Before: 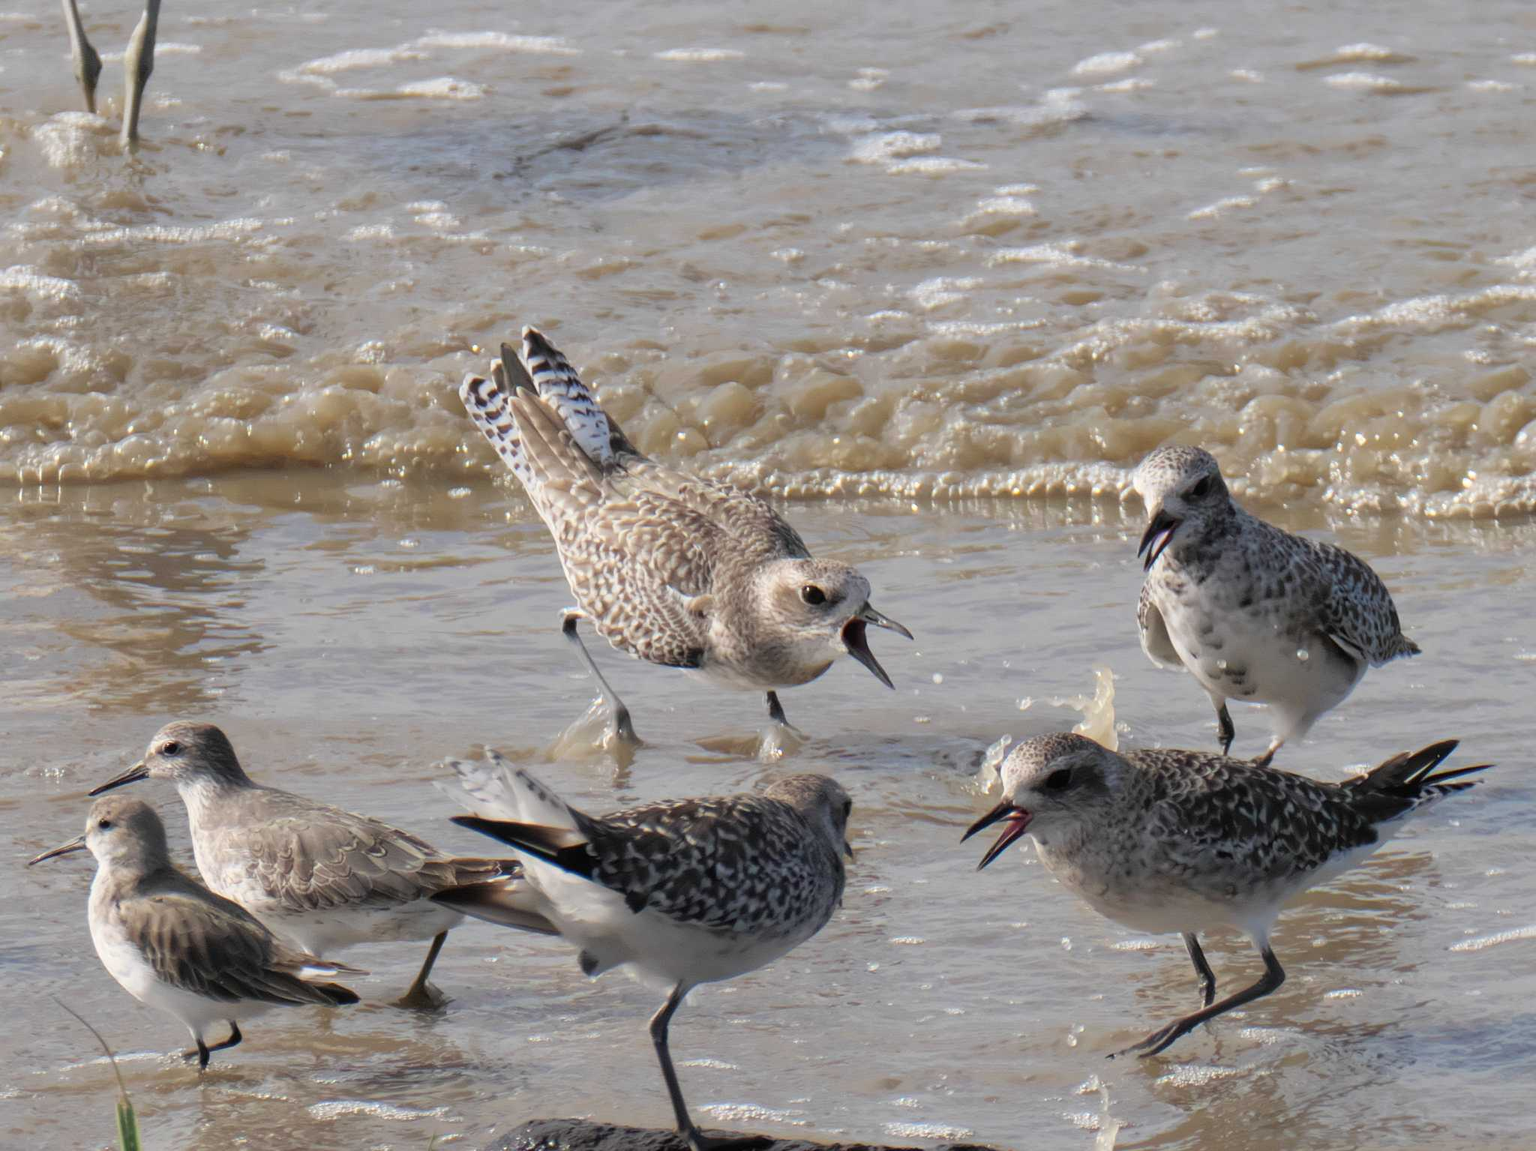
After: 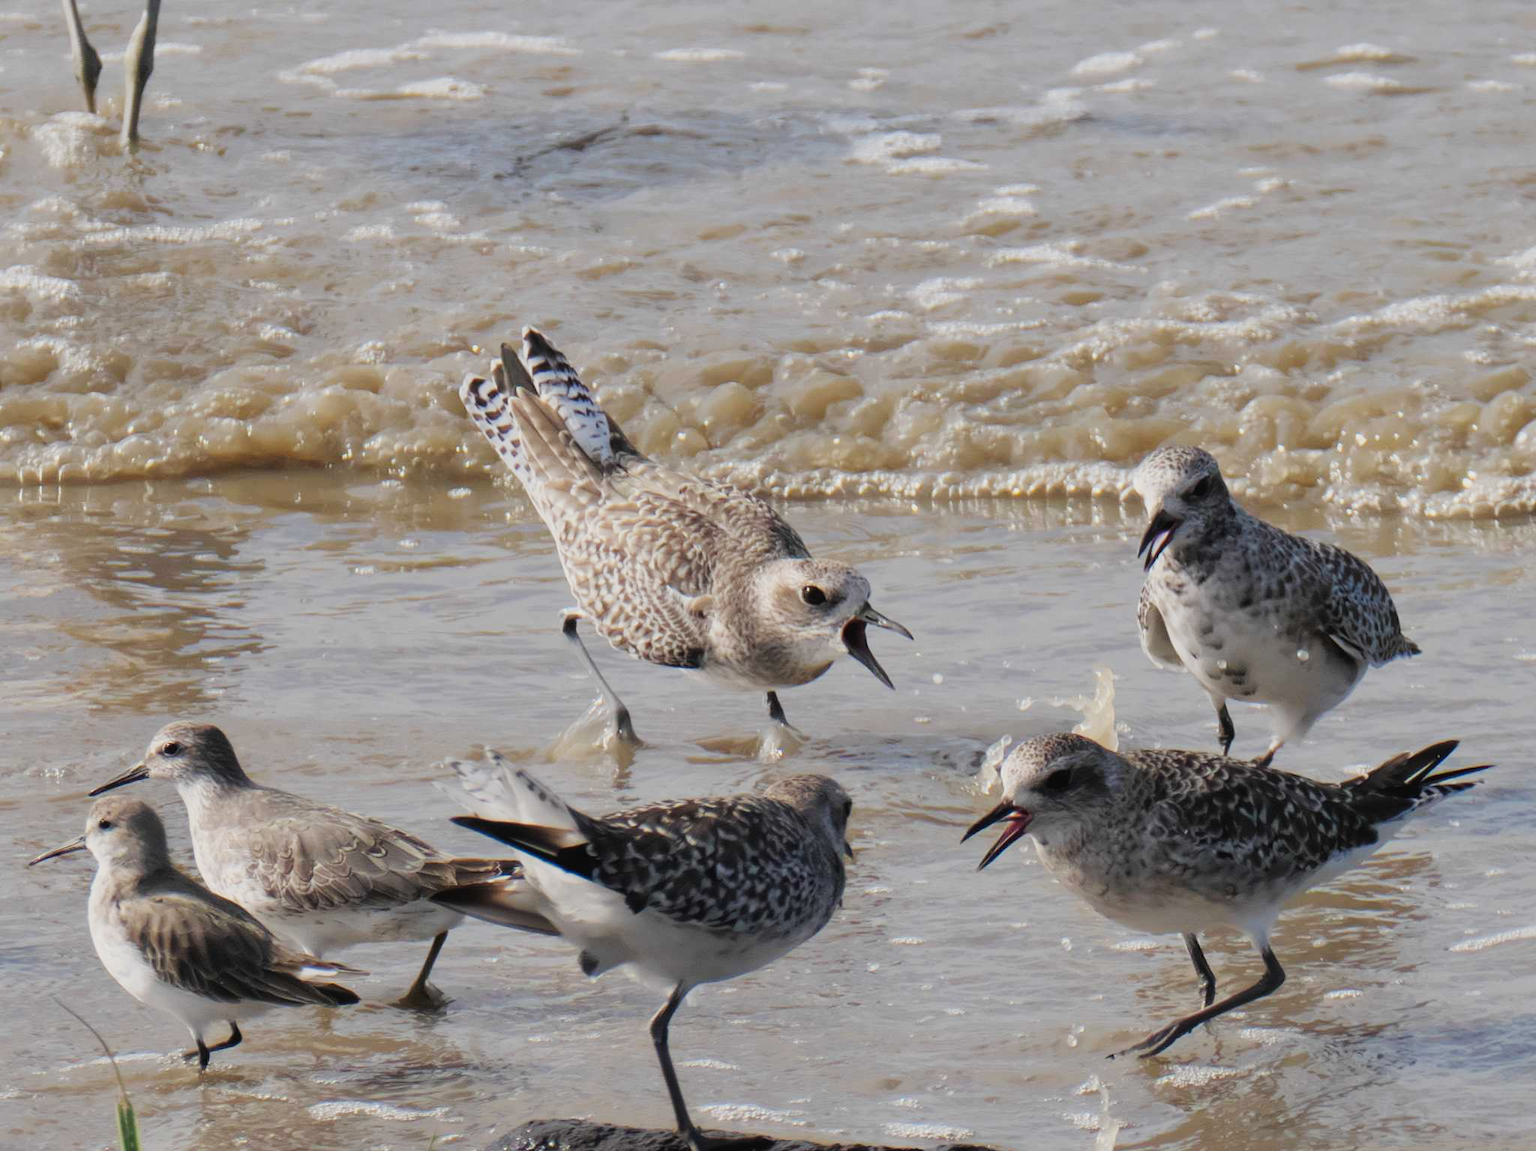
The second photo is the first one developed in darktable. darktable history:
tone curve: curves: ch0 [(0, 0.018) (0.036, 0.038) (0.15, 0.131) (0.27, 0.247) (0.545, 0.561) (0.761, 0.761) (1, 0.919)]; ch1 [(0, 0) (0.179, 0.173) (0.322, 0.32) (0.429, 0.431) (0.502, 0.5) (0.519, 0.522) (0.562, 0.588) (0.625, 0.67) (0.711, 0.745) (1, 1)]; ch2 [(0, 0) (0.29, 0.295) (0.404, 0.436) (0.497, 0.499) (0.521, 0.523) (0.561, 0.605) (0.657, 0.655) (0.712, 0.764) (1, 1)], preserve colors none
color correction: highlights b* -0.044
